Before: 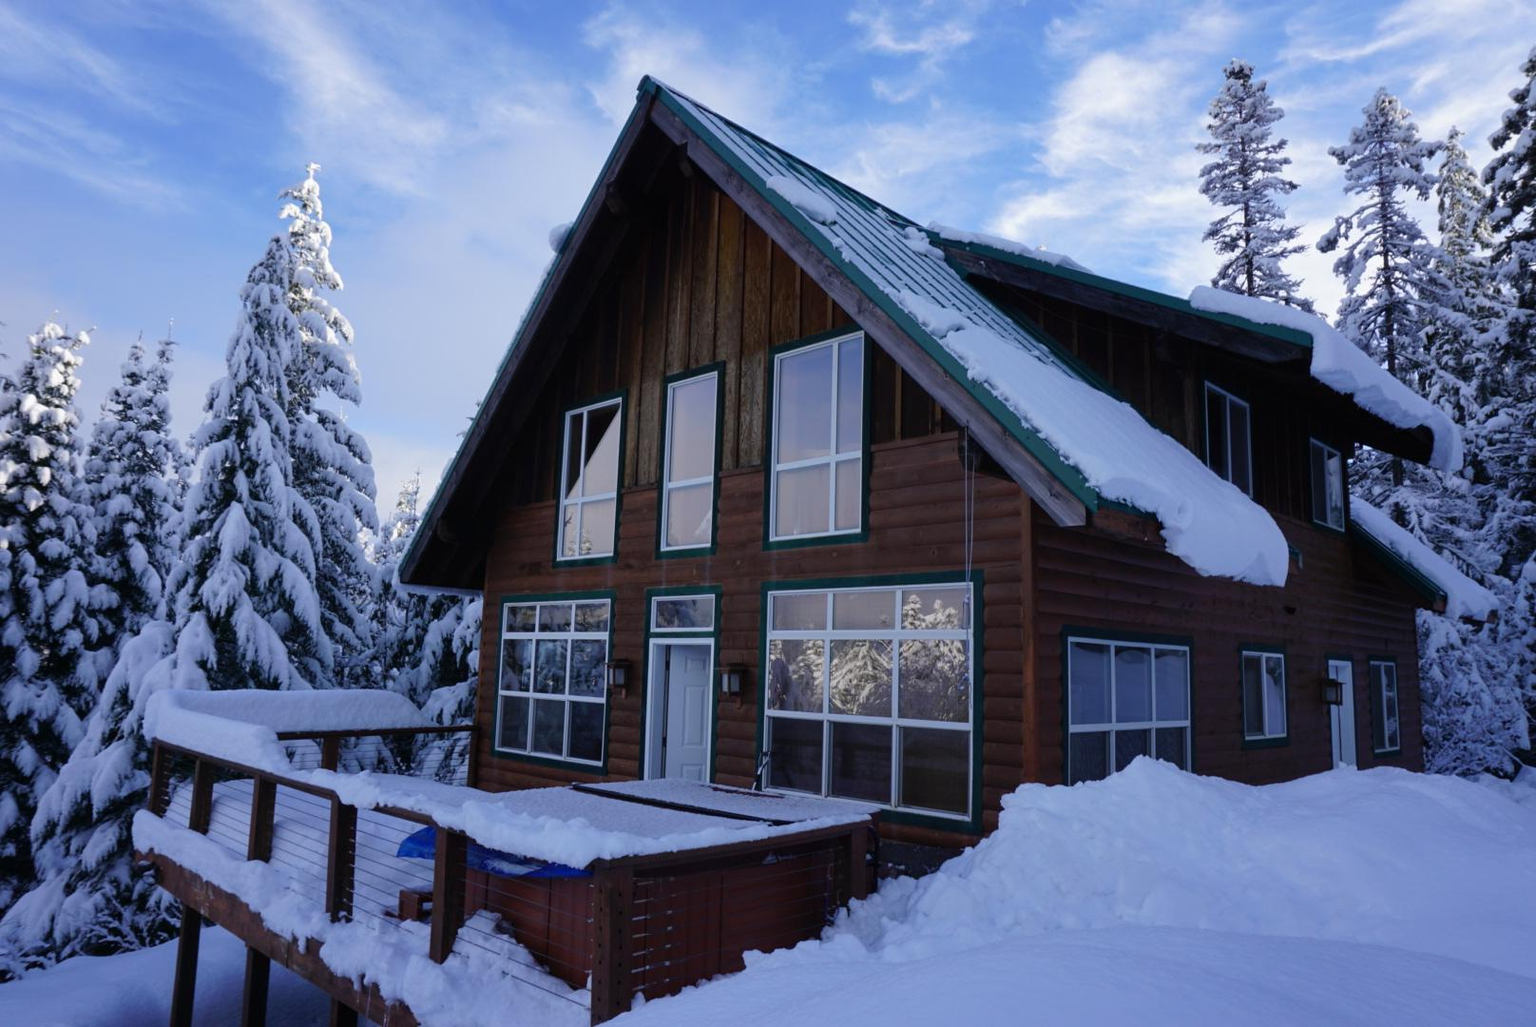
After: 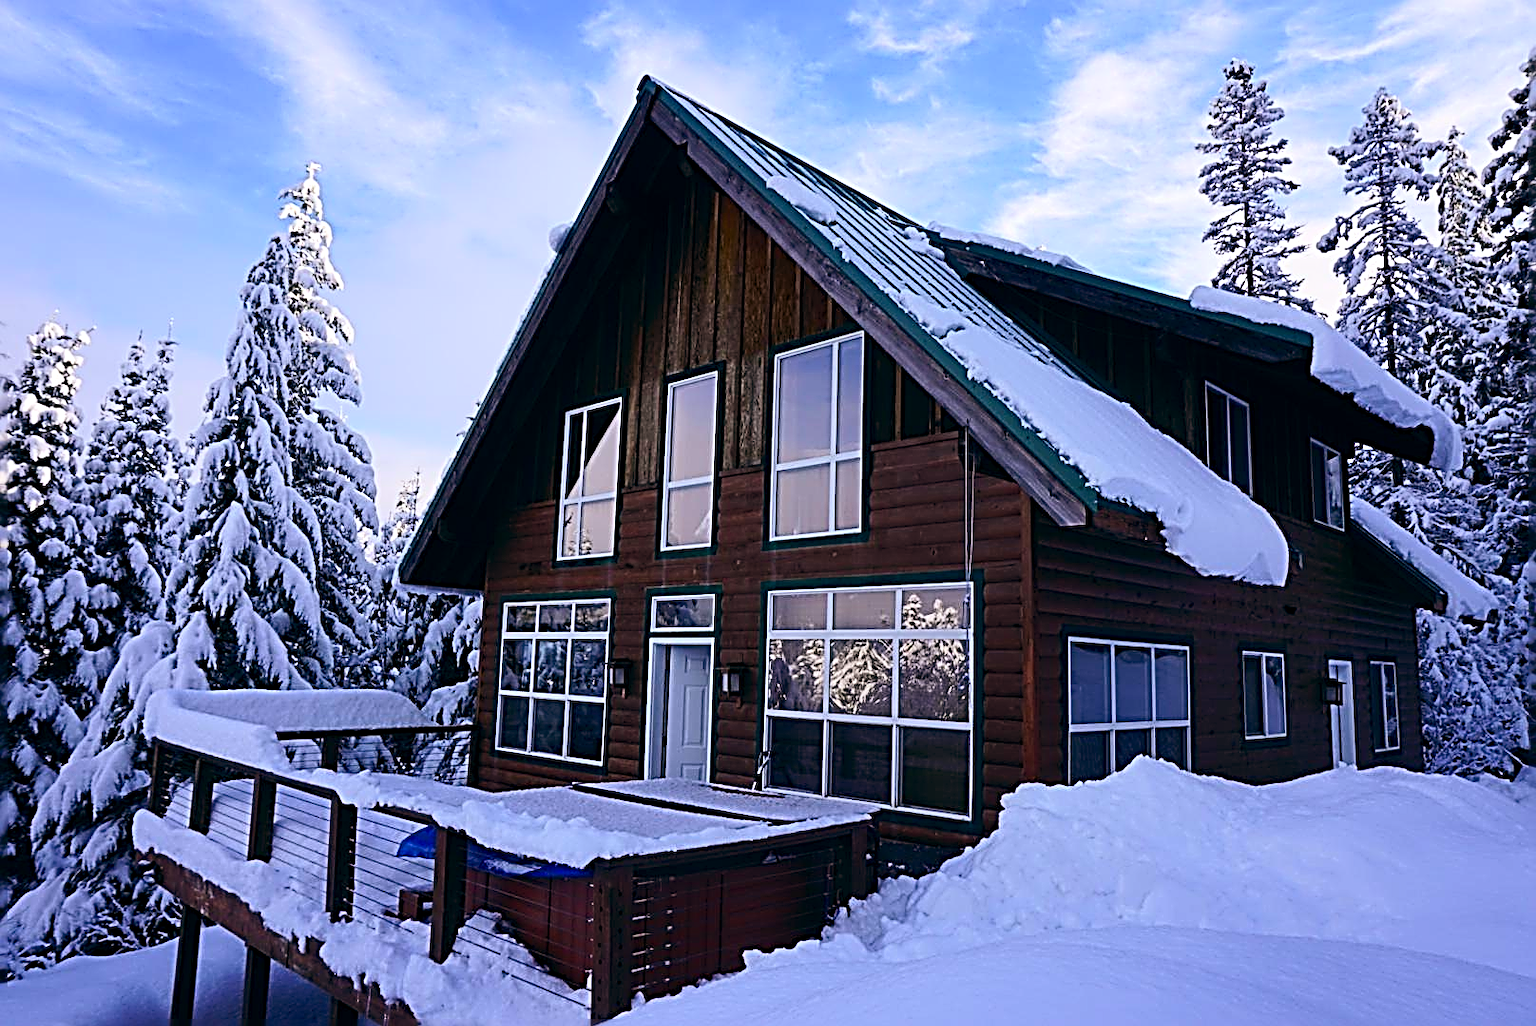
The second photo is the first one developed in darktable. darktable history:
contrast brightness saturation: contrast 0.23, brightness 0.1, saturation 0.29
sharpen: radius 3.158, amount 1.731
color balance: lift [0.998, 0.998, 1.001, 1.002], gamma [0.995, 1.025, 0.992, 0.975], gain [0.995, 1.02, 0.997, 0.98]
